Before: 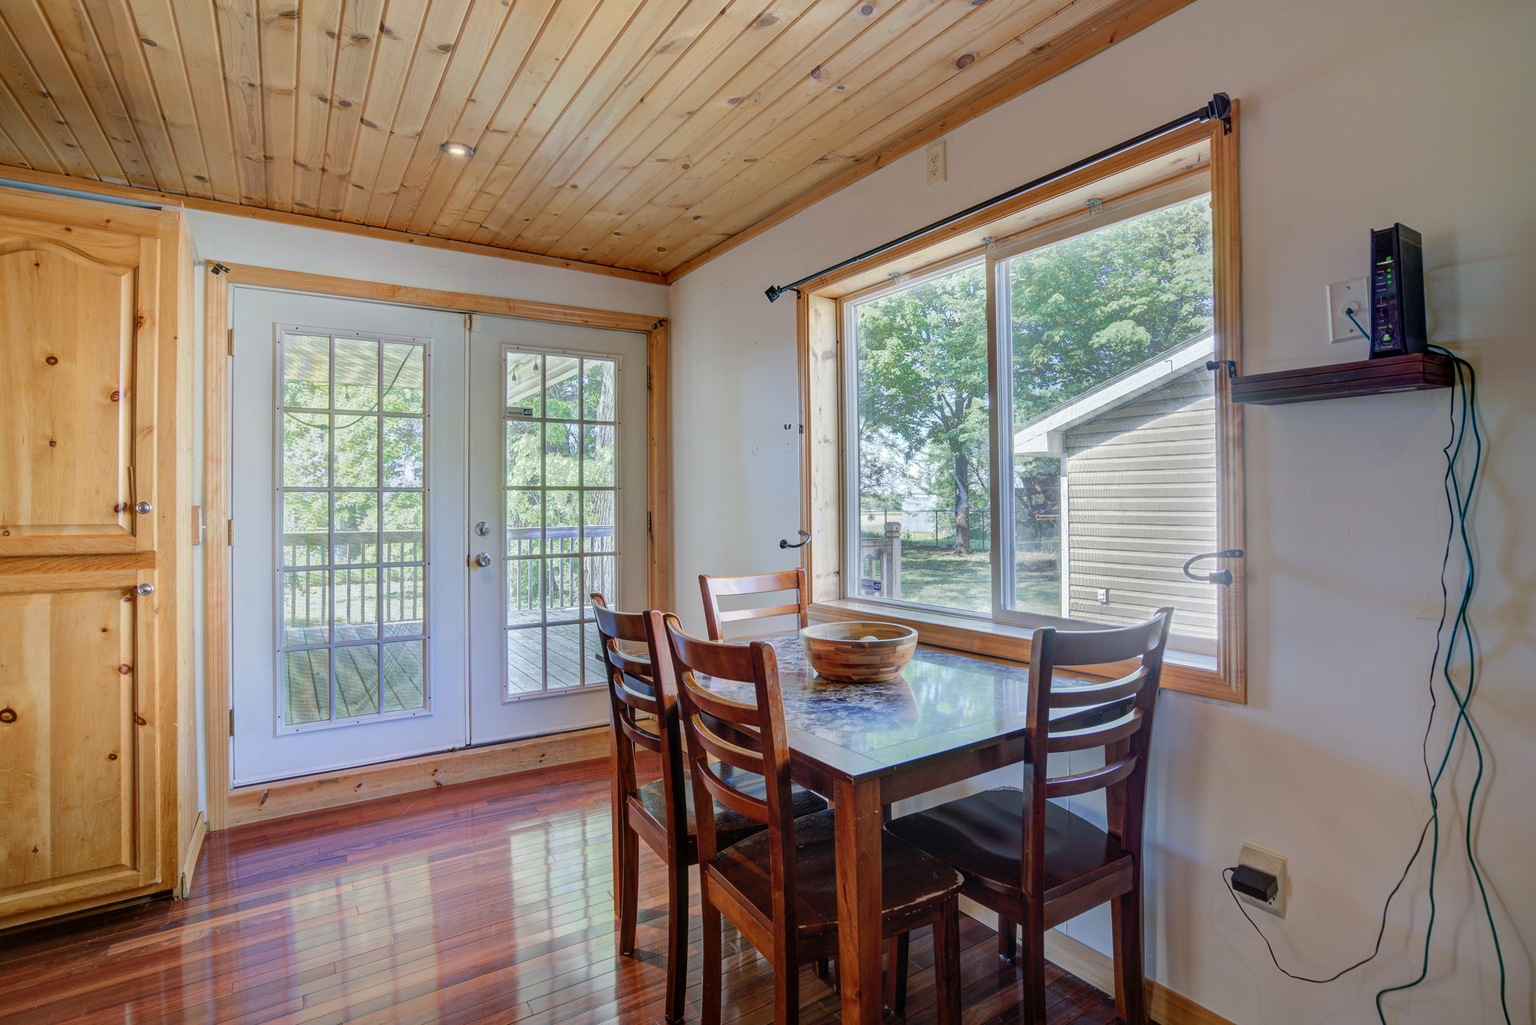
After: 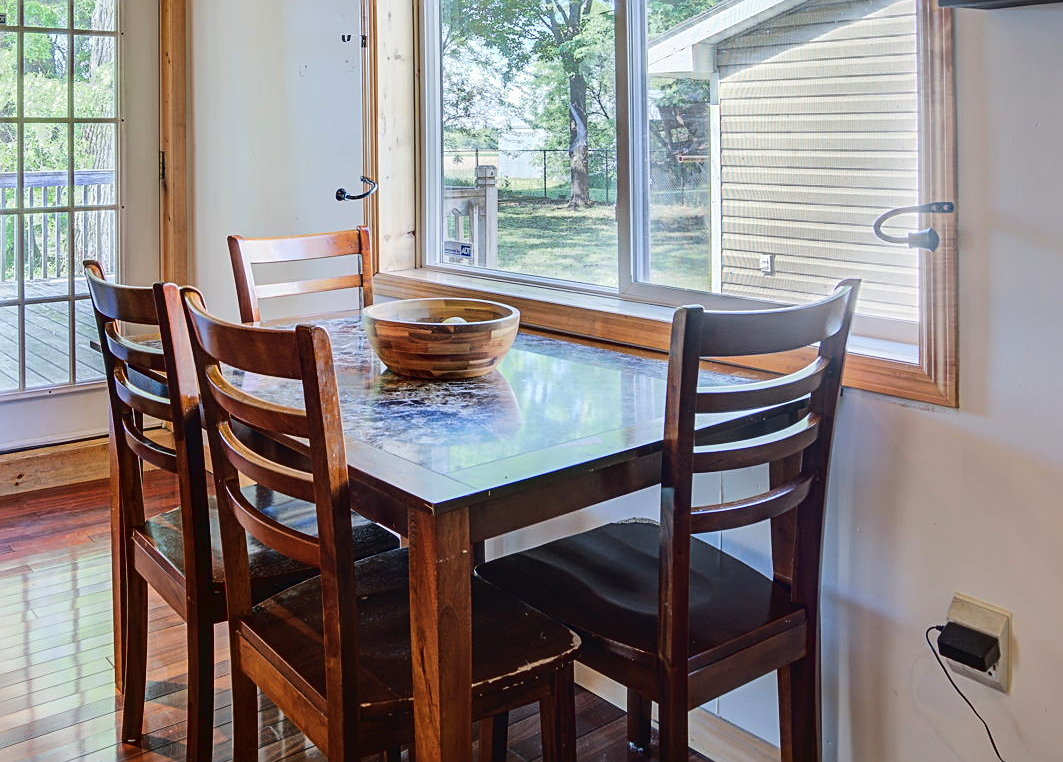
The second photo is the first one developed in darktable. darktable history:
sharpen: on, module defaults
tone curve: curves: ch0 [(0, 0) (0.003, 0.031) (0.011, 0.033) (0.025, 0.036) (0.044, 0.045) (0.069, 0.06) (0.1, 0.079) (0.136, 0.109) (0.177, 0.15) (0.224, 0.192) (0.277, 0.262) (0.335, 0.347) (0.399, 0.433) (0.468, 0.528) (0.543, 0.624) (0.623, 0.705) (0.709, 0.788) (0.801, 0.865) (0.898, 0.933) (1, 1)], color space Lab, linked channels, preserve colors none
crop: left 34.39%, top 38.908%, right 13.674%, bottom 5.294%
